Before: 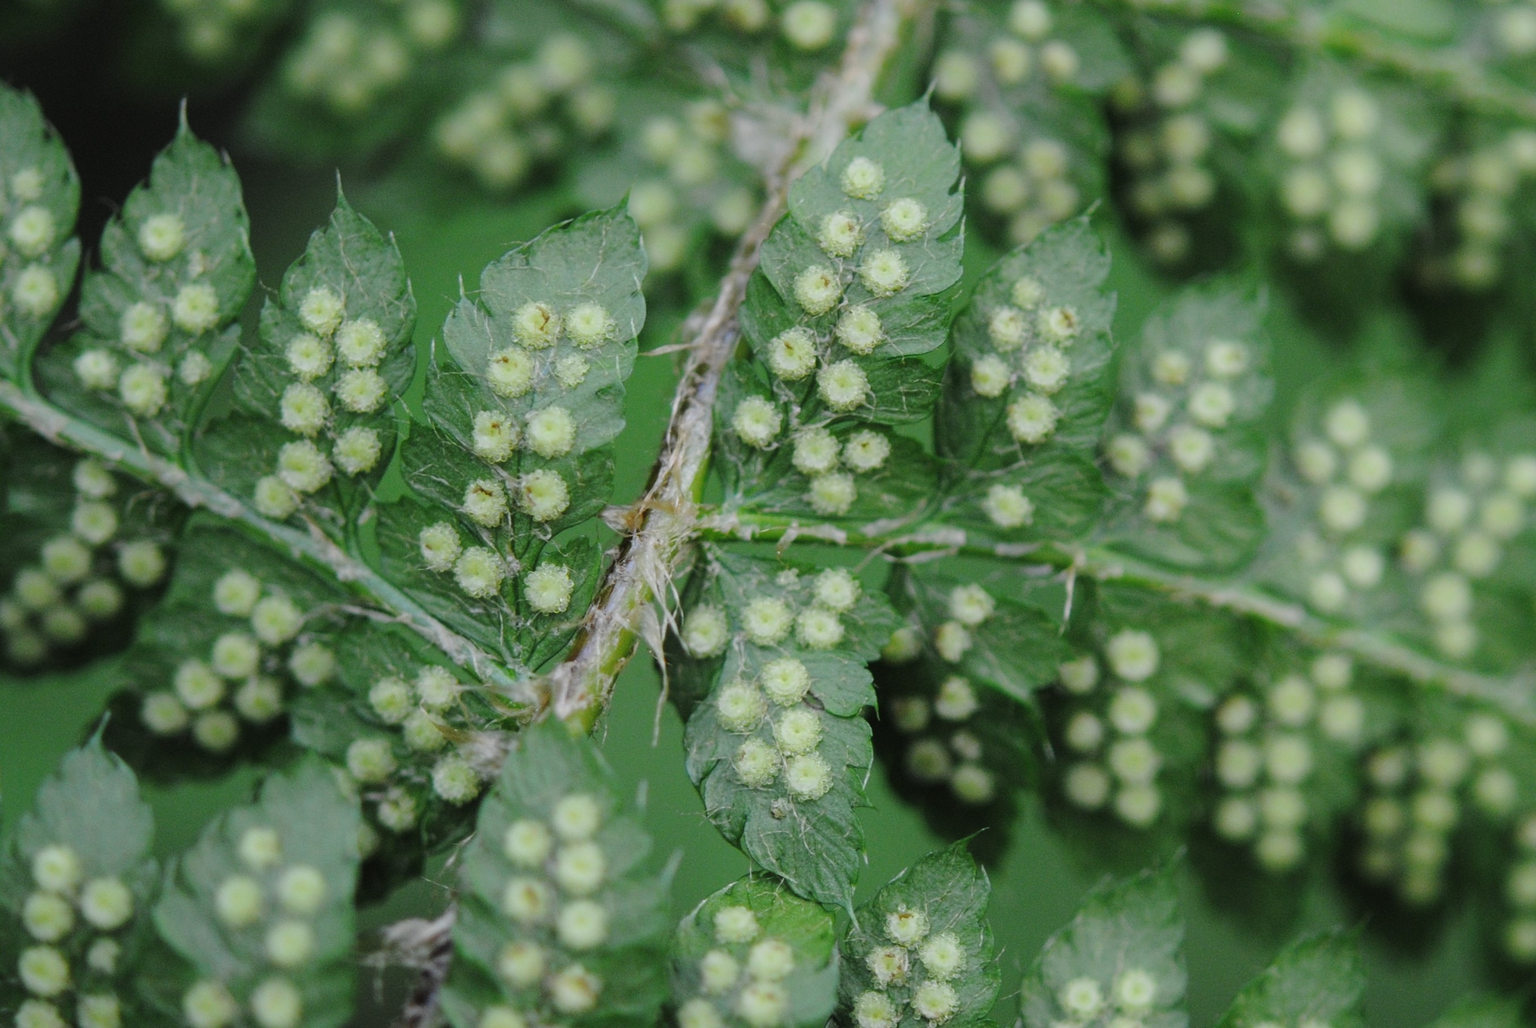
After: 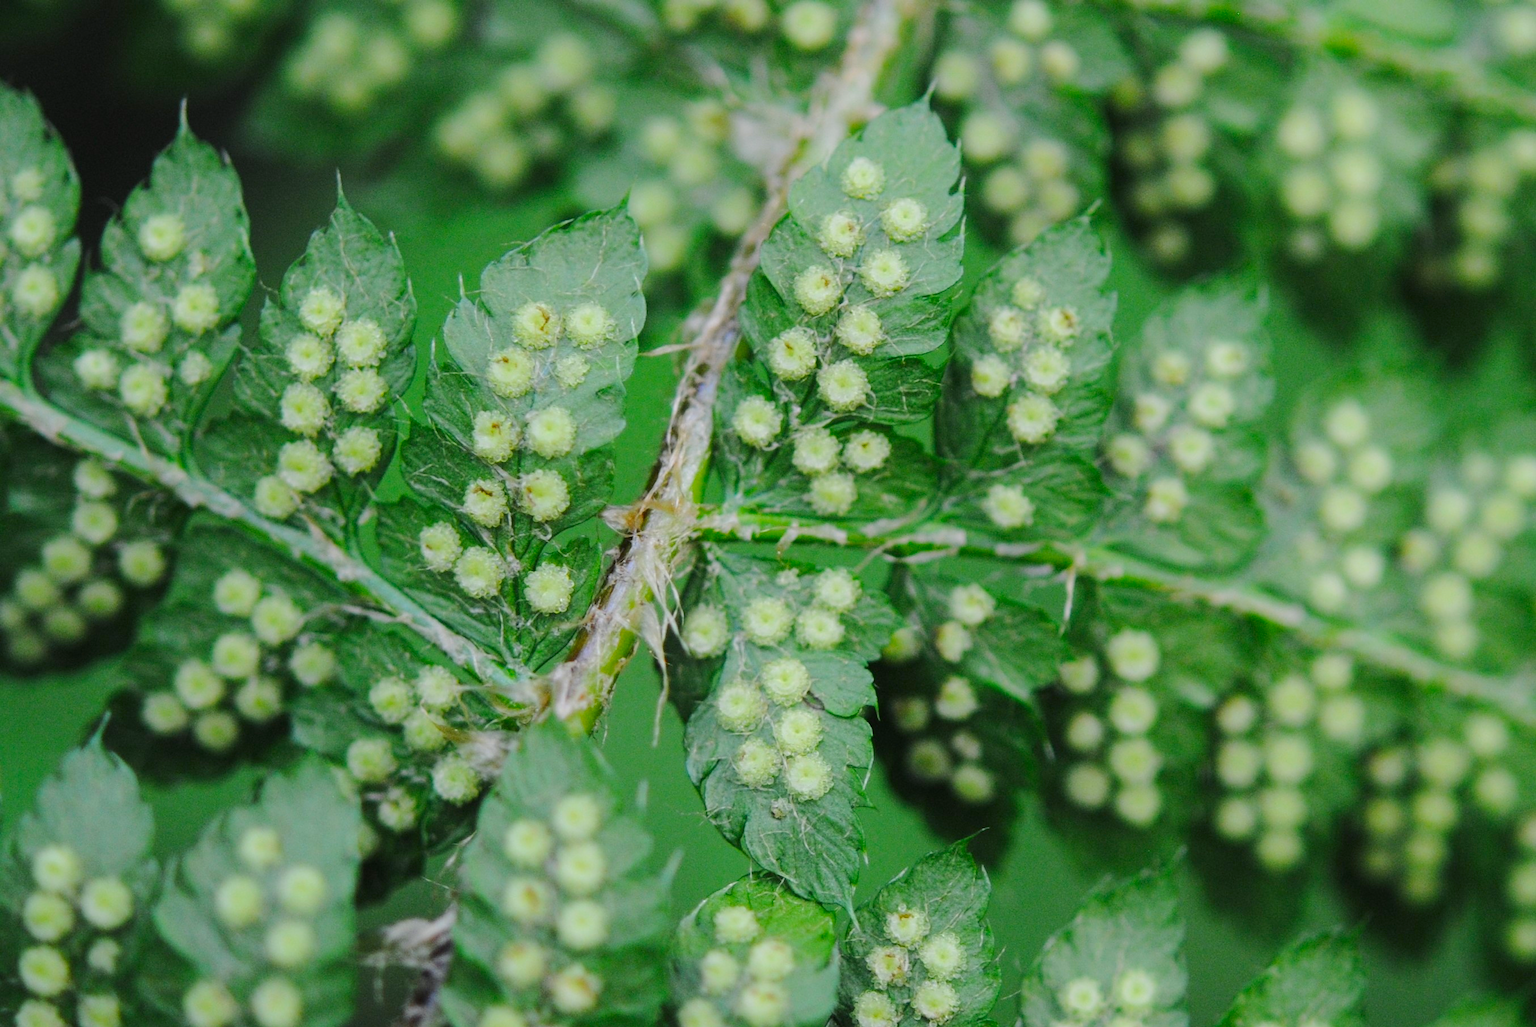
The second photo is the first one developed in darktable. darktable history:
color balance rgb: shadows lift › chroma 1.399%, shadows lift › hue 259.06°, perceptual saturation grading › global saturation -0.426%, perceptual brilliance grading › mid-tones 9.479%, perceptual brilliance grading › shadows 15.325%
contrast brightness saturation: contrast 0.095, saturation 0.282
